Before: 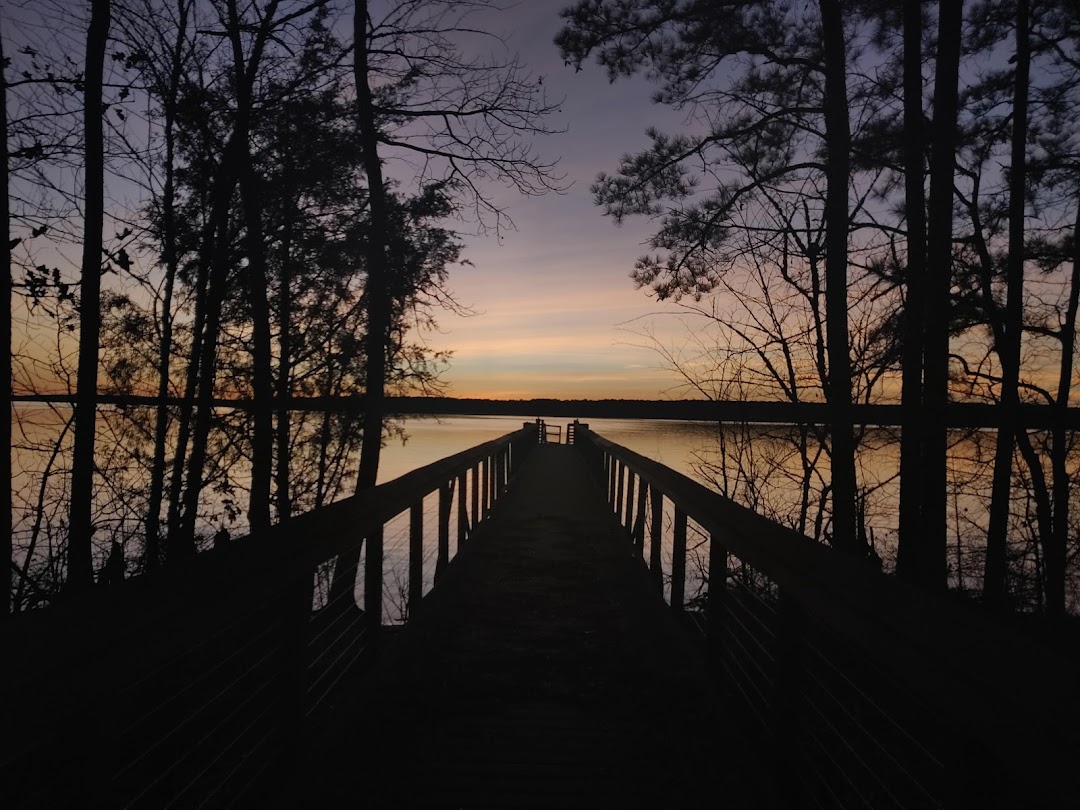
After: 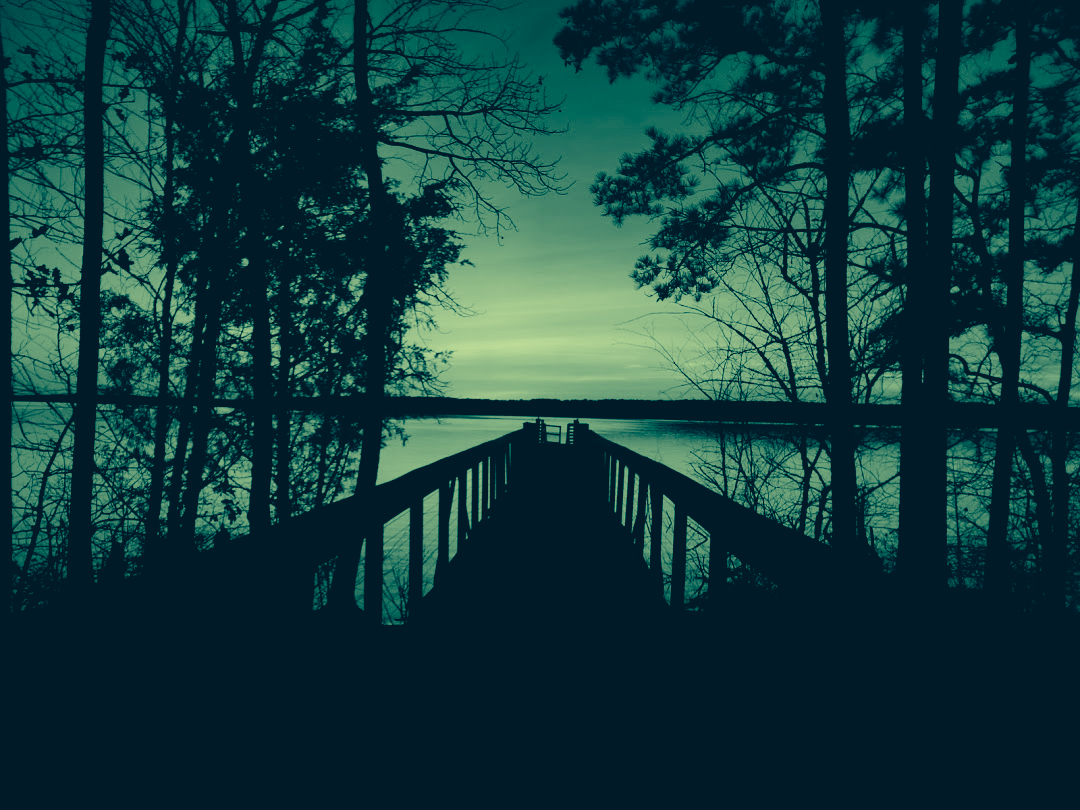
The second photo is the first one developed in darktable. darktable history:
color correction: highlights a* -15.83, highlights b* 39.83, shadows a* -39.68, shadows b* -25.56
filmic rgb: black relative exposure -5.11 EV, white relative exposure 3.51 EV, hardness 3.17, contrast 1.299, highlights saturation mix -48.99%, color science v4 (2020)
exposure: black level correction 0.001, compensate highlight preservation false
